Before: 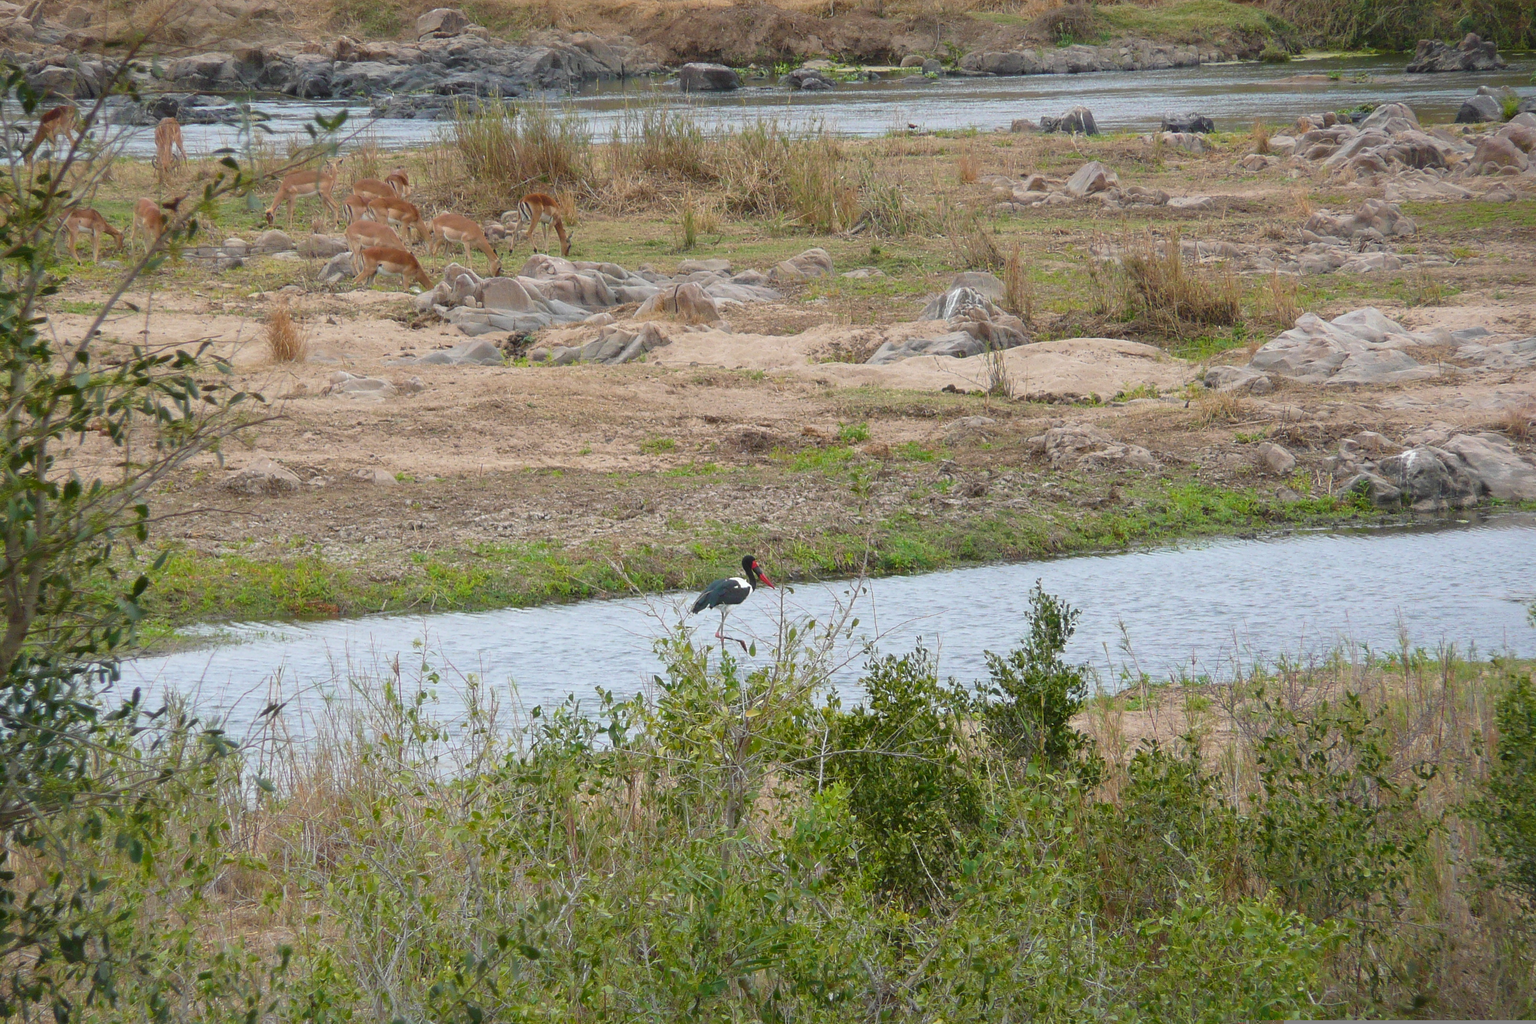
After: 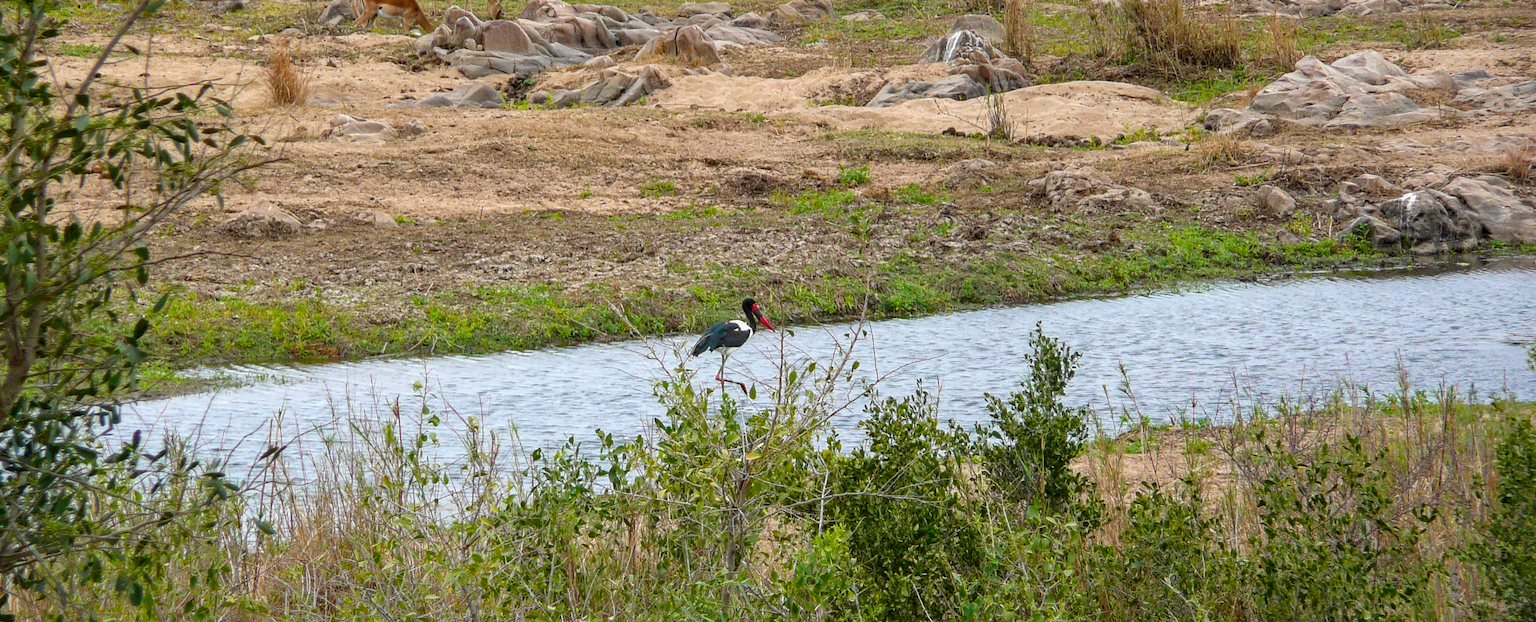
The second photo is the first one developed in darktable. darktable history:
local contrast: highlights 62%, detail 143%, midtone range 0.428
haze removal: strength 0.413, adaptive false
crop and rotate: top 25.15%, bottom 14.047%
contrast brightness saturation: saturation 0.103
